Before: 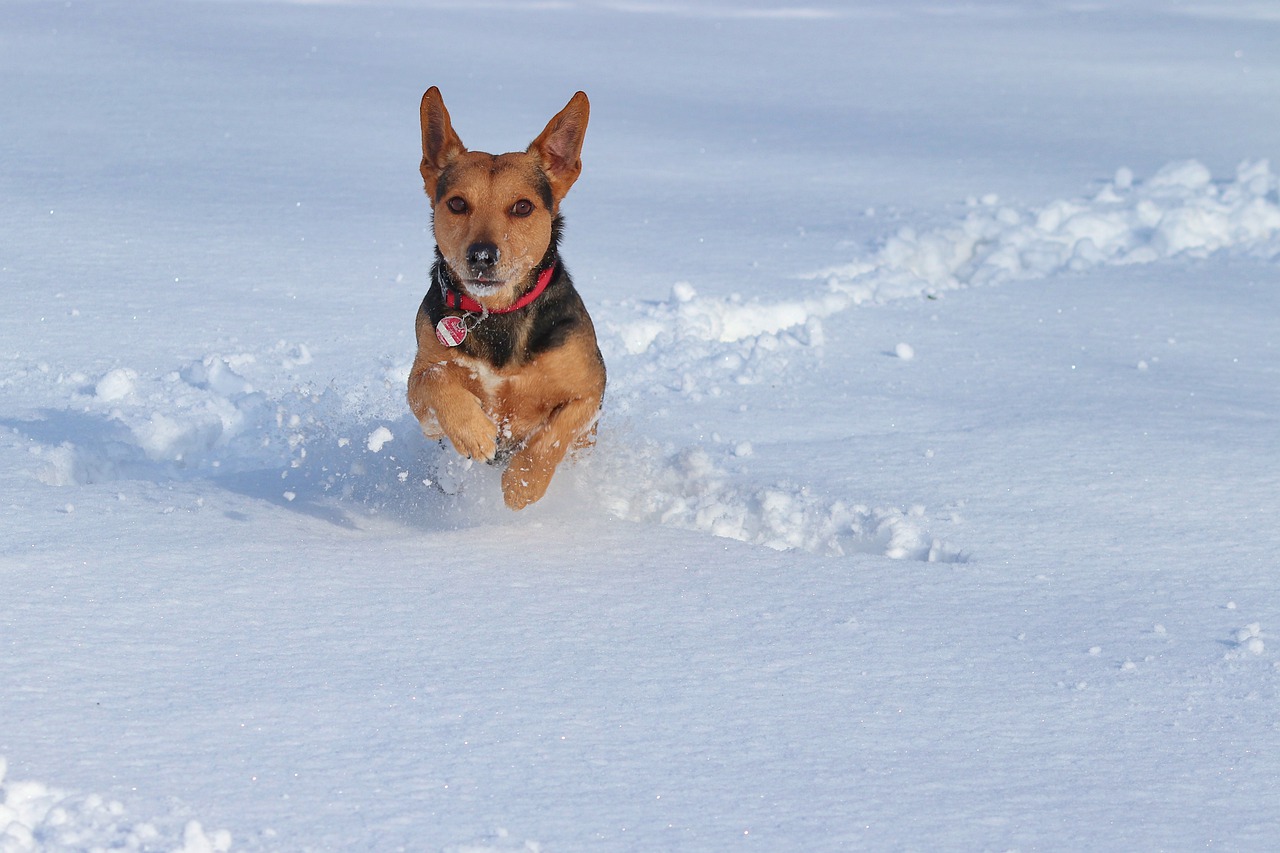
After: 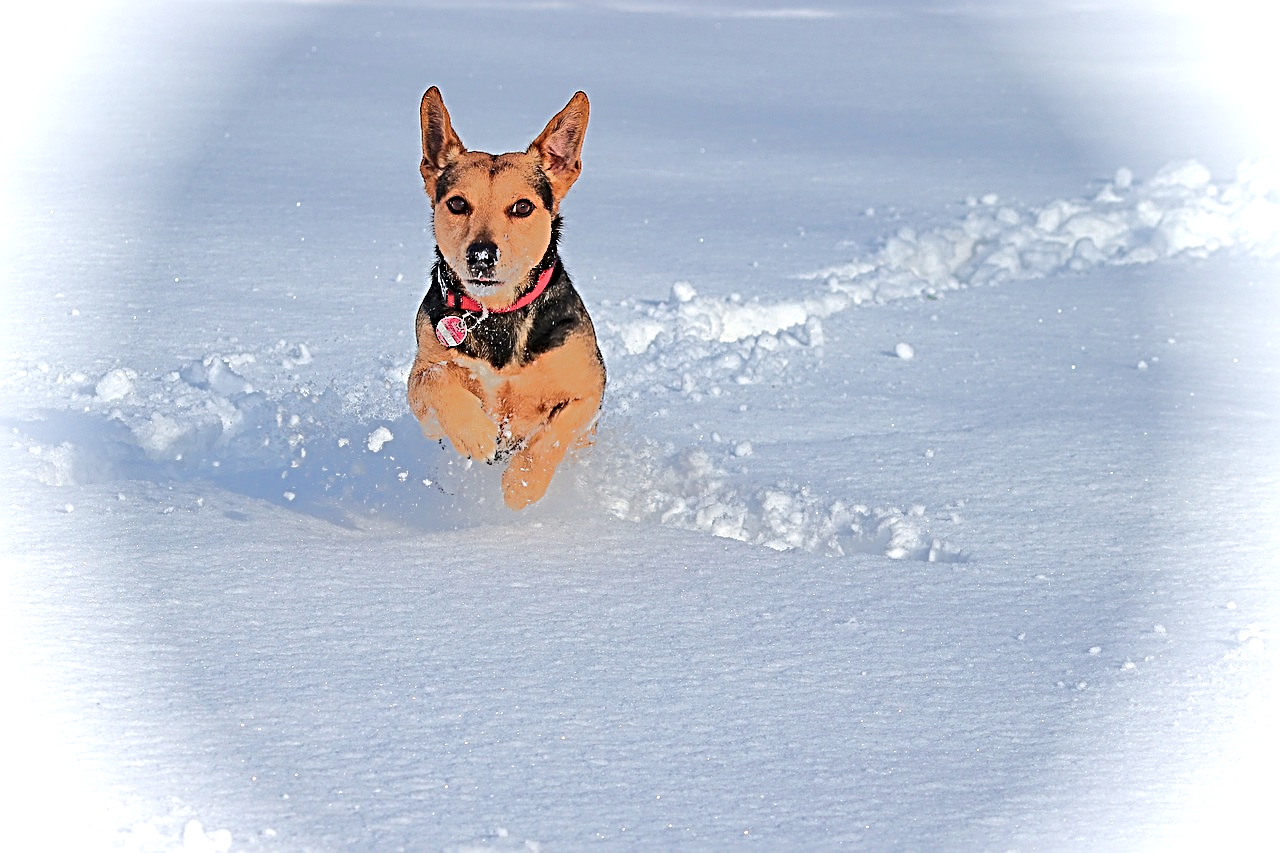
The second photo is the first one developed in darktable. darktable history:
vignetting: fall-off radius 45.54%, brightness 0.983, saturation -0.493
sharpen: radius 3.7, amount 0.936
tone equalizer: -8 EV -0.51 EV, -7 EV -0.288 EV, -6 EV -0.113 EV, -5 EV 0.394 EV, -4 EV 0.974 EV, -3 EV 0.812 EV, -2 EV -0.012 EV, -1 EV 0.14 EV, +0 EV -0.033 EV, edges refinement/feathering 500, mask exposure compensation -1.57 EV, preserve details no
